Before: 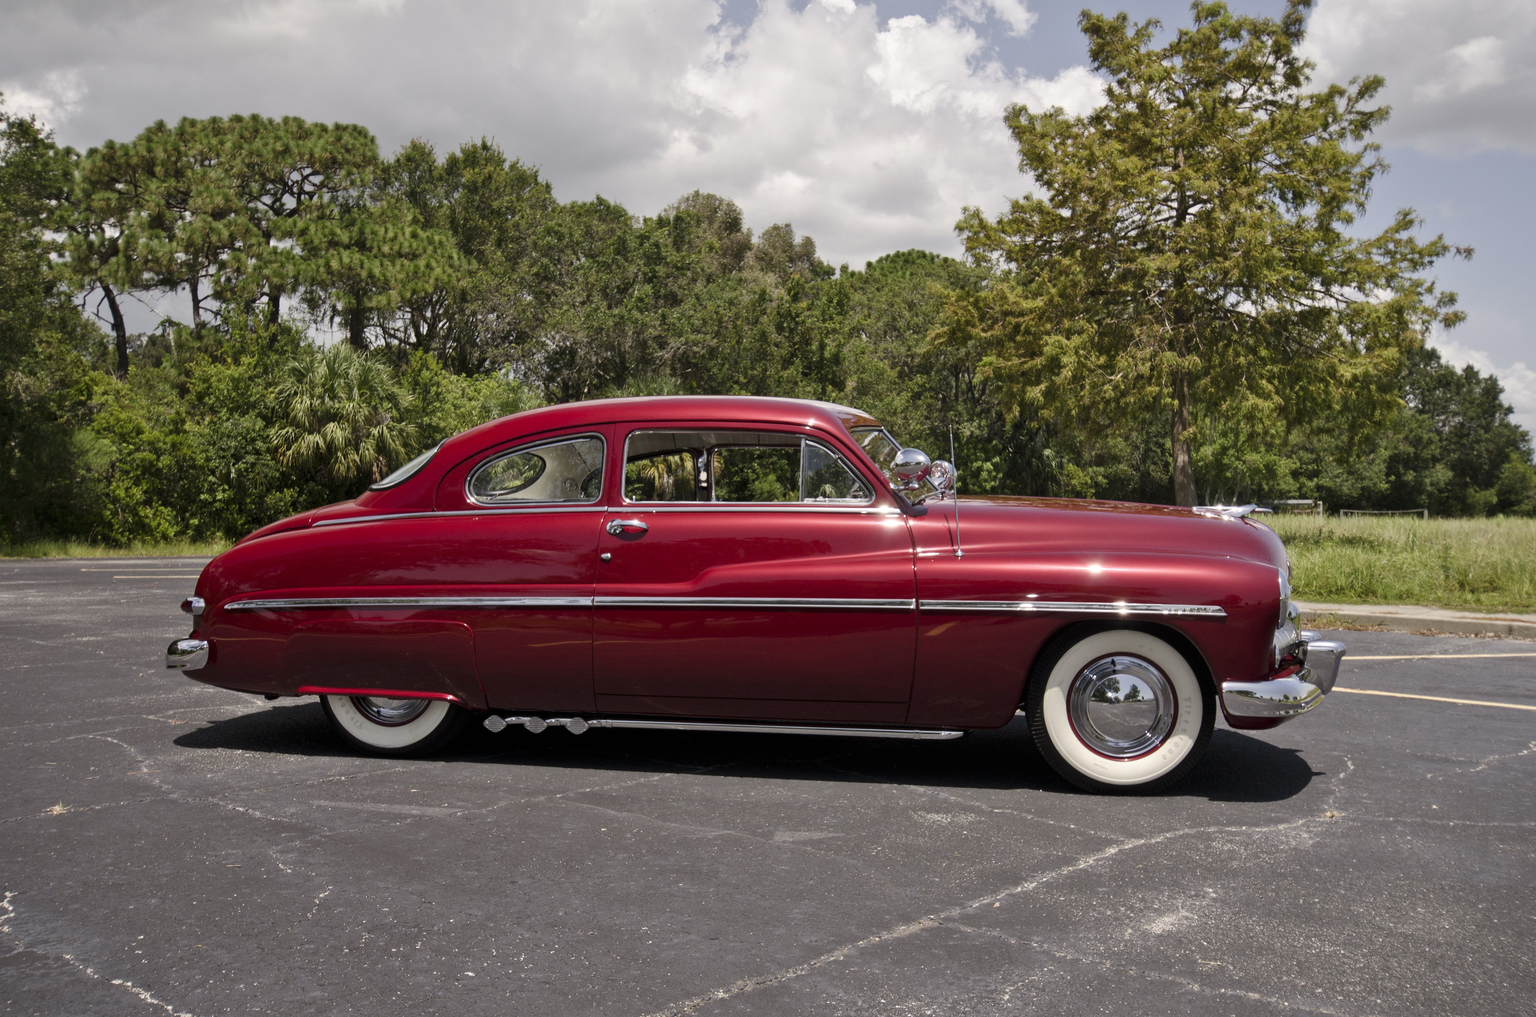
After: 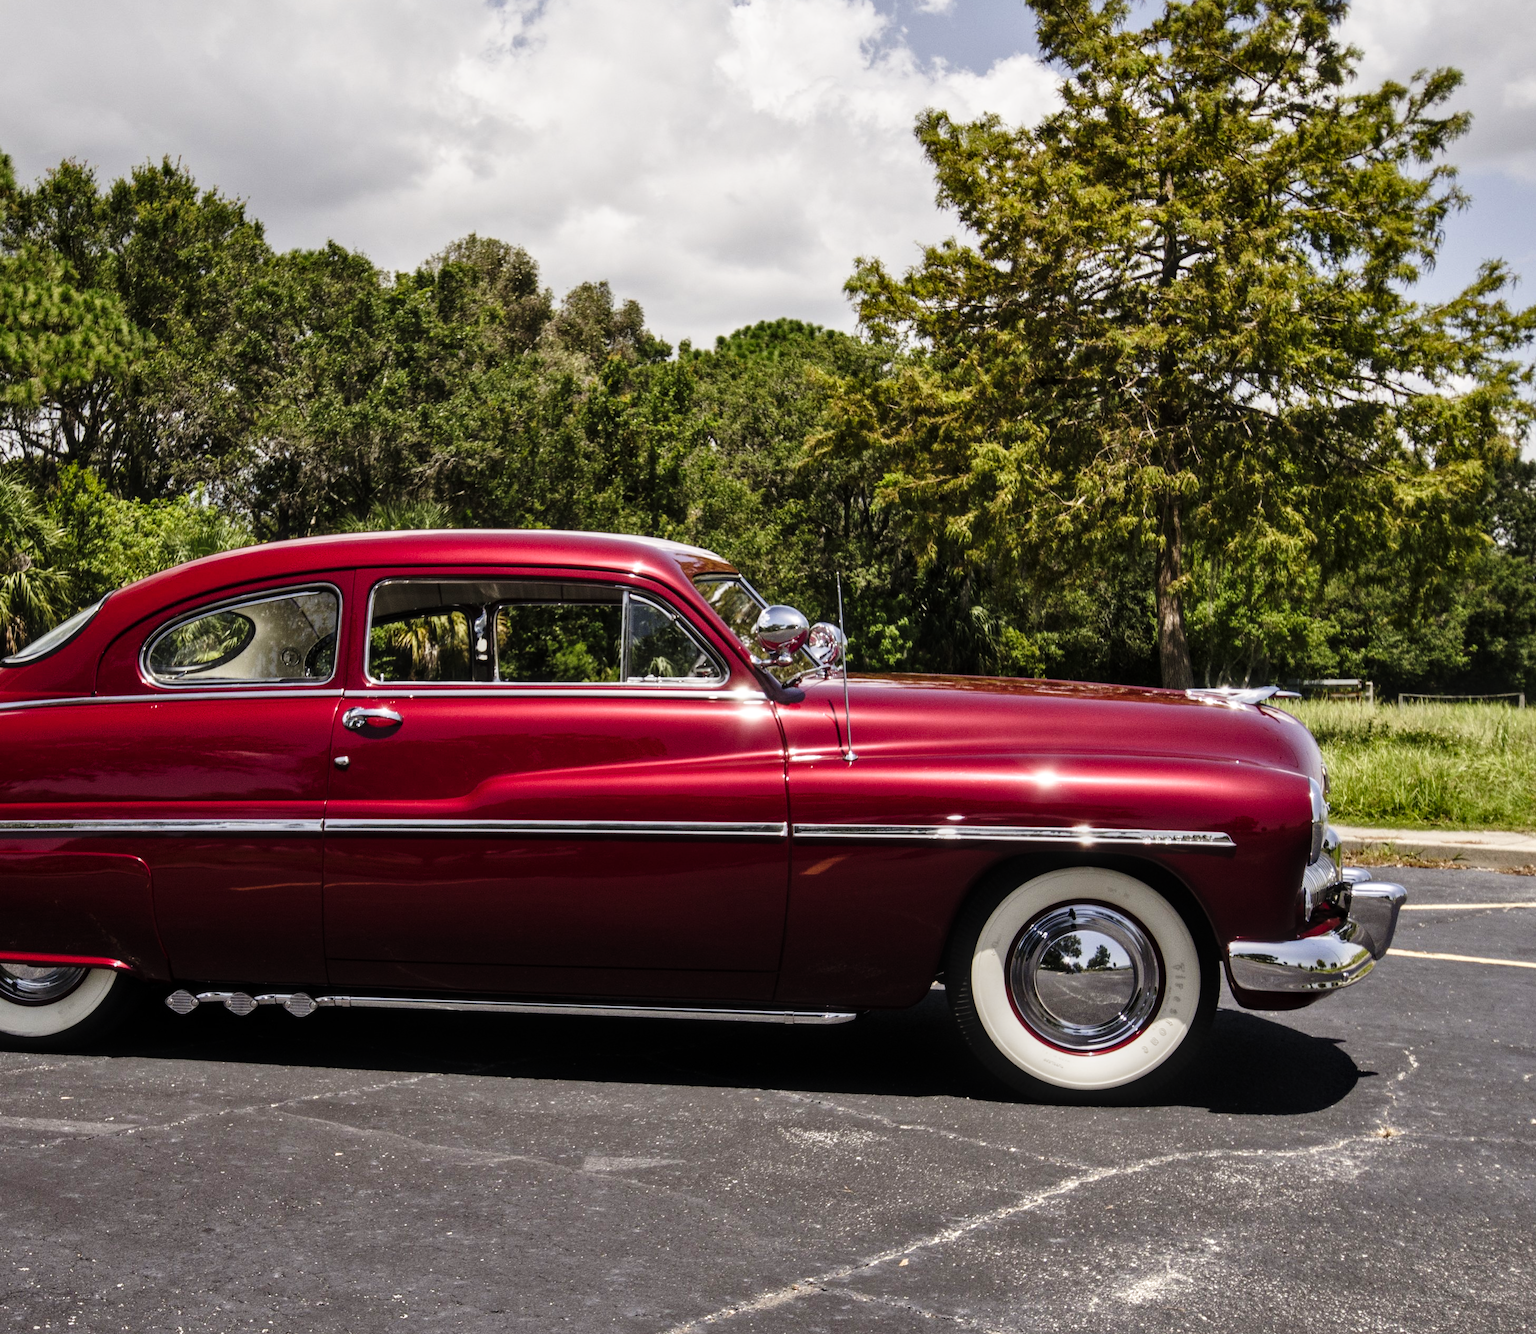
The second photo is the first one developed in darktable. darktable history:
tone curve: curves: ch0 [(0, 0.023) (0.137, 0.069) (0.249, 0.163) (0.487, 0.491) (0.778, 0.858) (0.896, 0.94) (1, 0.988)]; ch1 [(0, 0) (0.396, 0.369) (0.483, 0.459) (0.498, 0.5) (0.515, 0.517) (0.562, 0.6) (0.611, 0.667) (0.692, 0.744) (0.798, 0.863) (1, 1)]; ch2 [(0, 0) (0.426, 0.398) (0.483, 0.481) (0.503, 0.503) (0.526, 0.527) (0.549, 0.59) (0.62, 0.666) (0.705, 0.755) (0.985, 0.966)], preserve colors none
local contrast: detail 130%
crop and rotate: left 24.046%, top 2.803%, right 6.477%, bottom 6.036%
